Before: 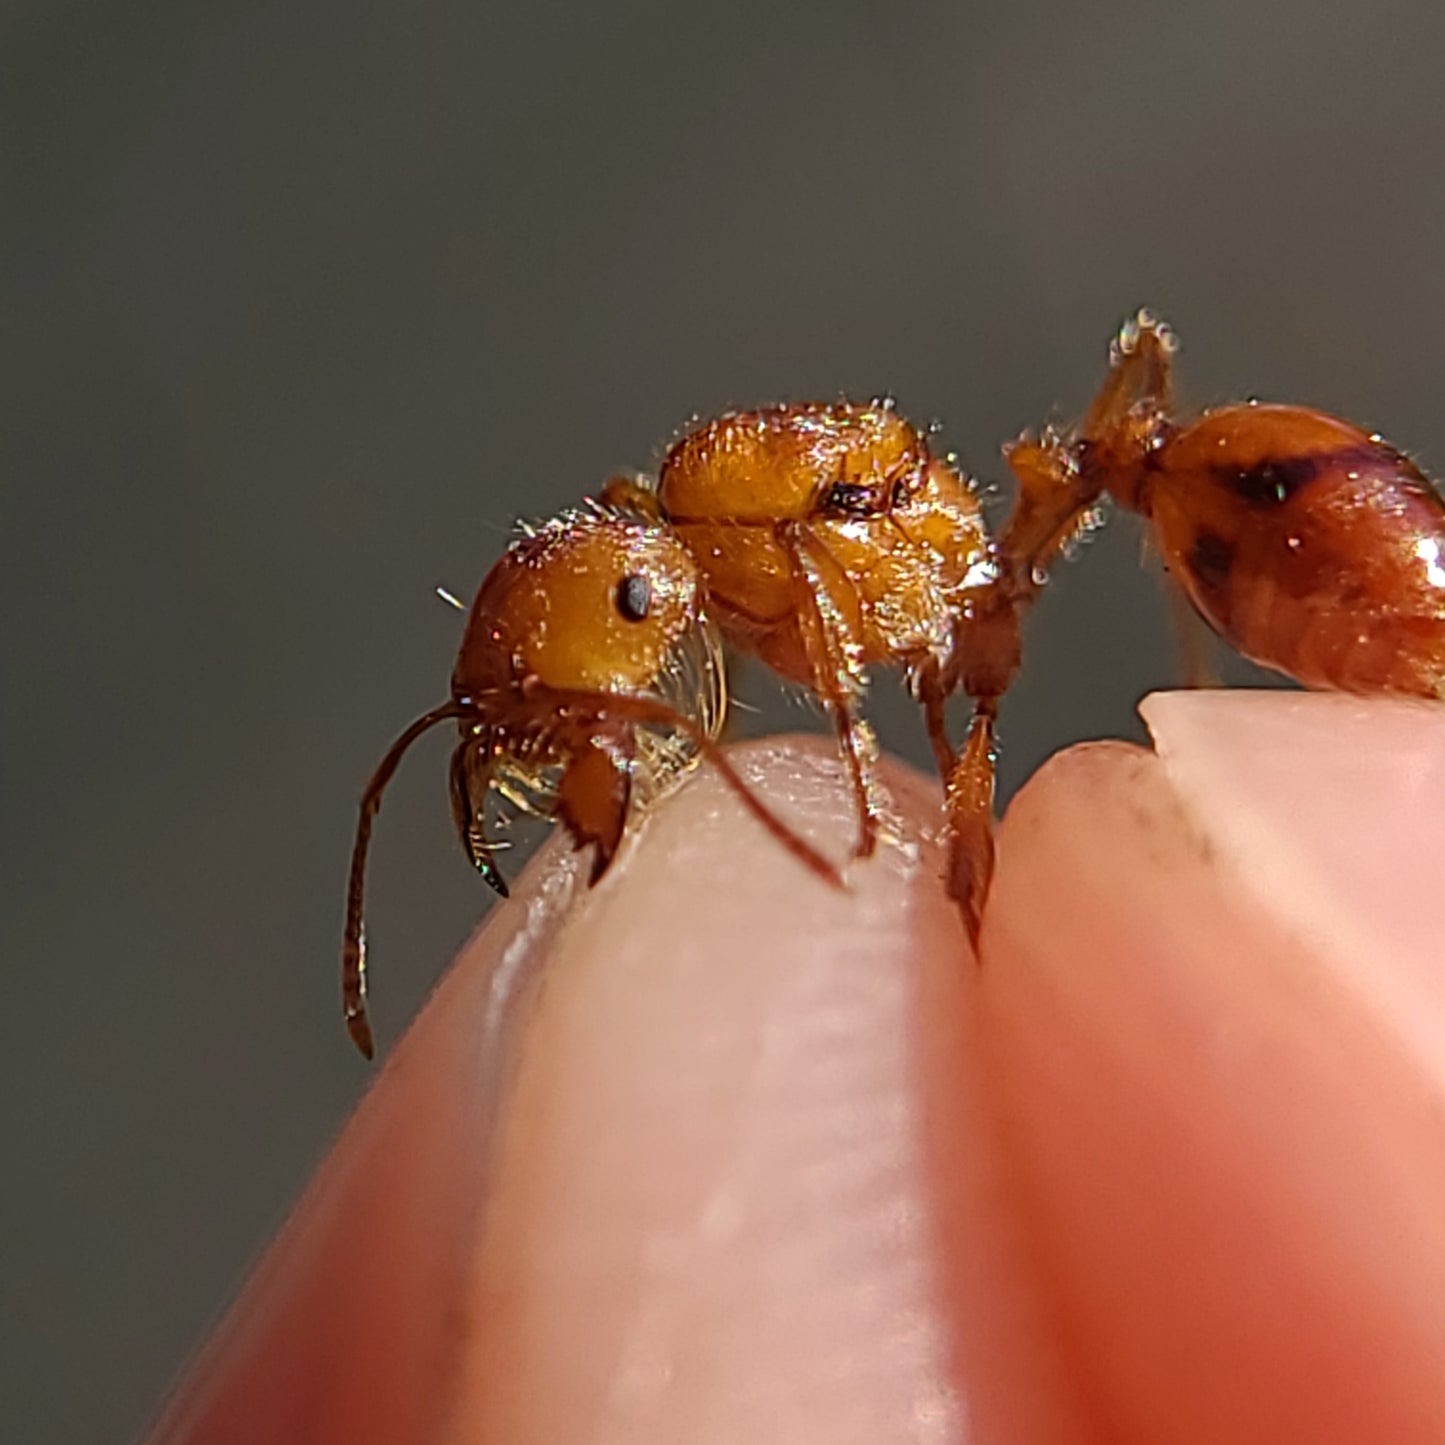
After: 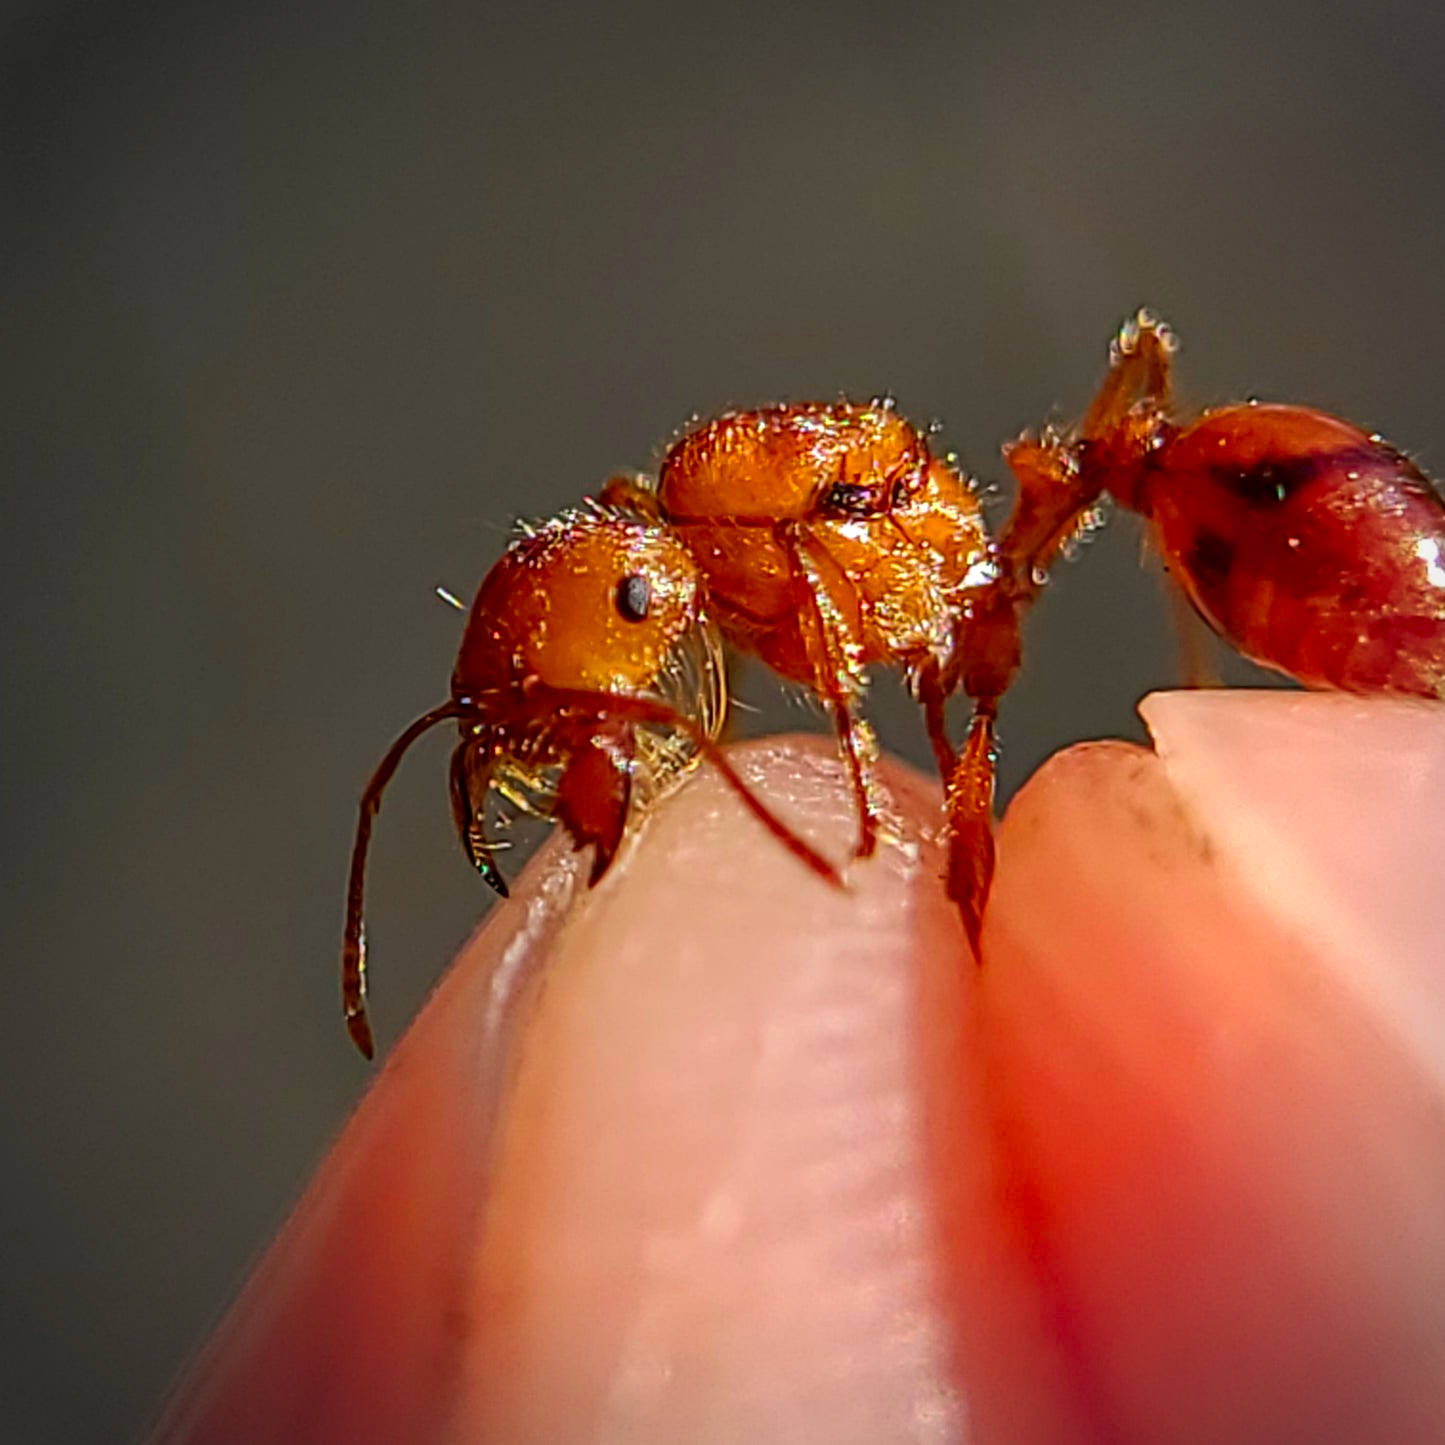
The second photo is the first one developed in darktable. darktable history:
local contrast: on, module defaults
contrast brightness saturation: saturation 0.5
vignetting: on, module defaults
